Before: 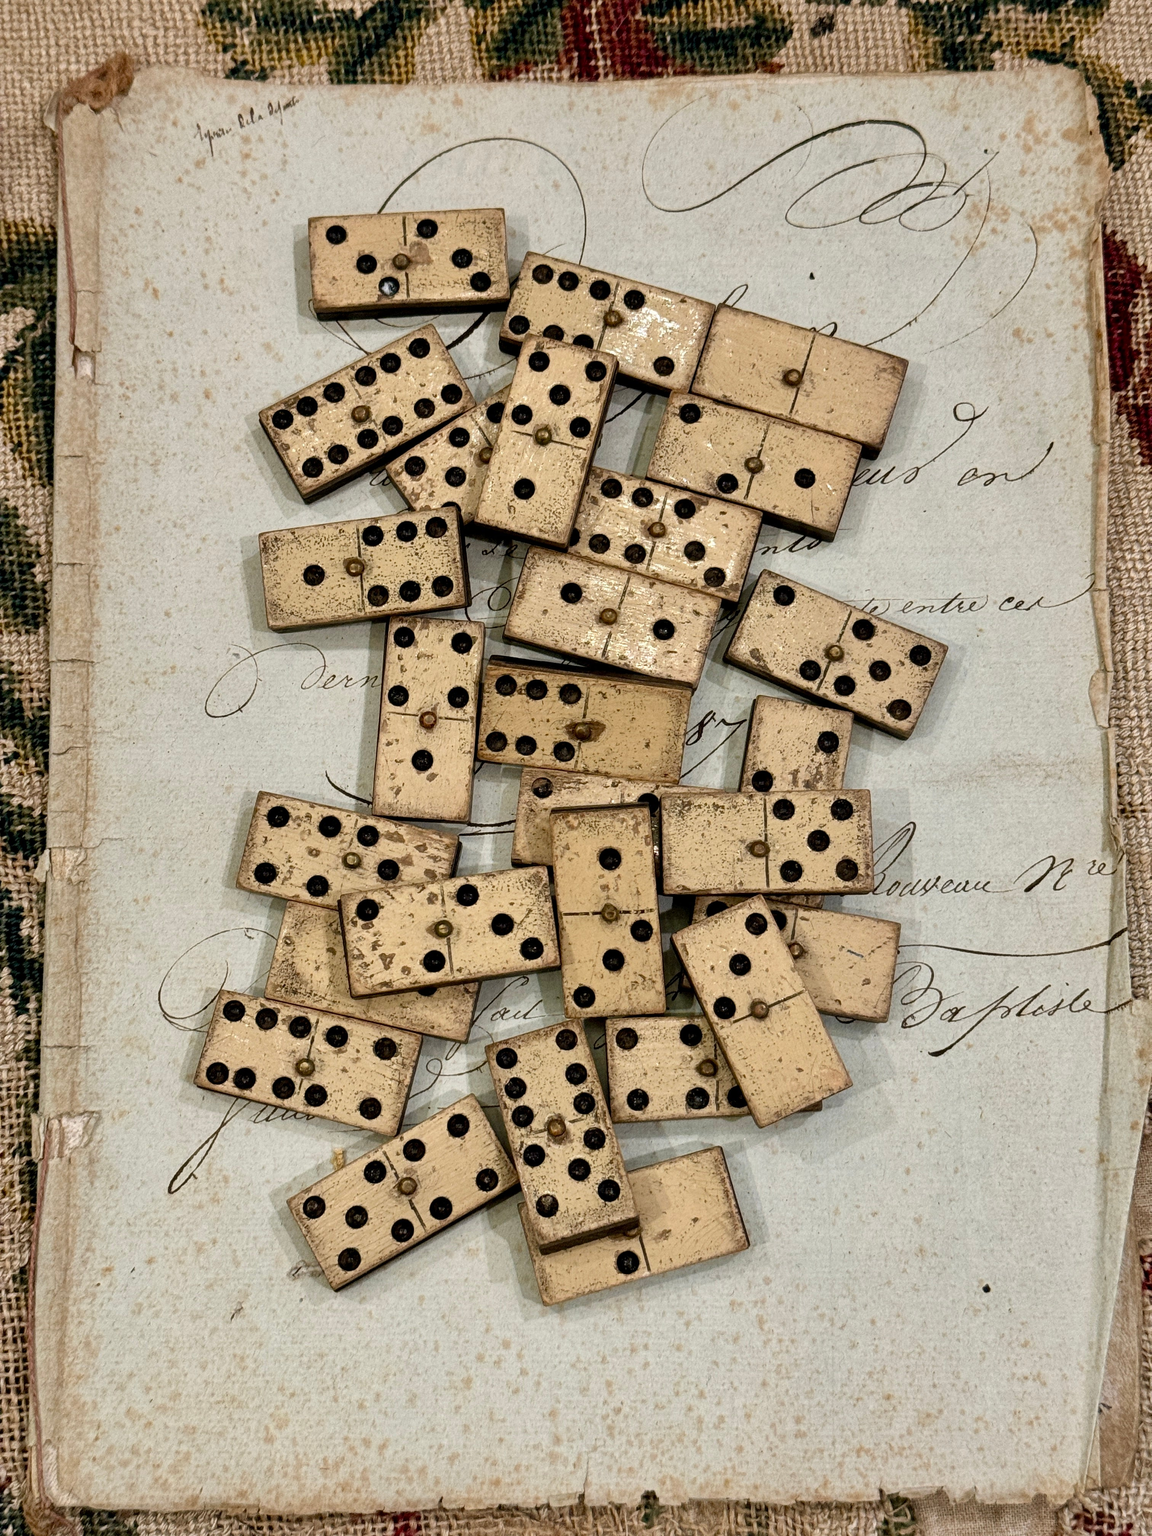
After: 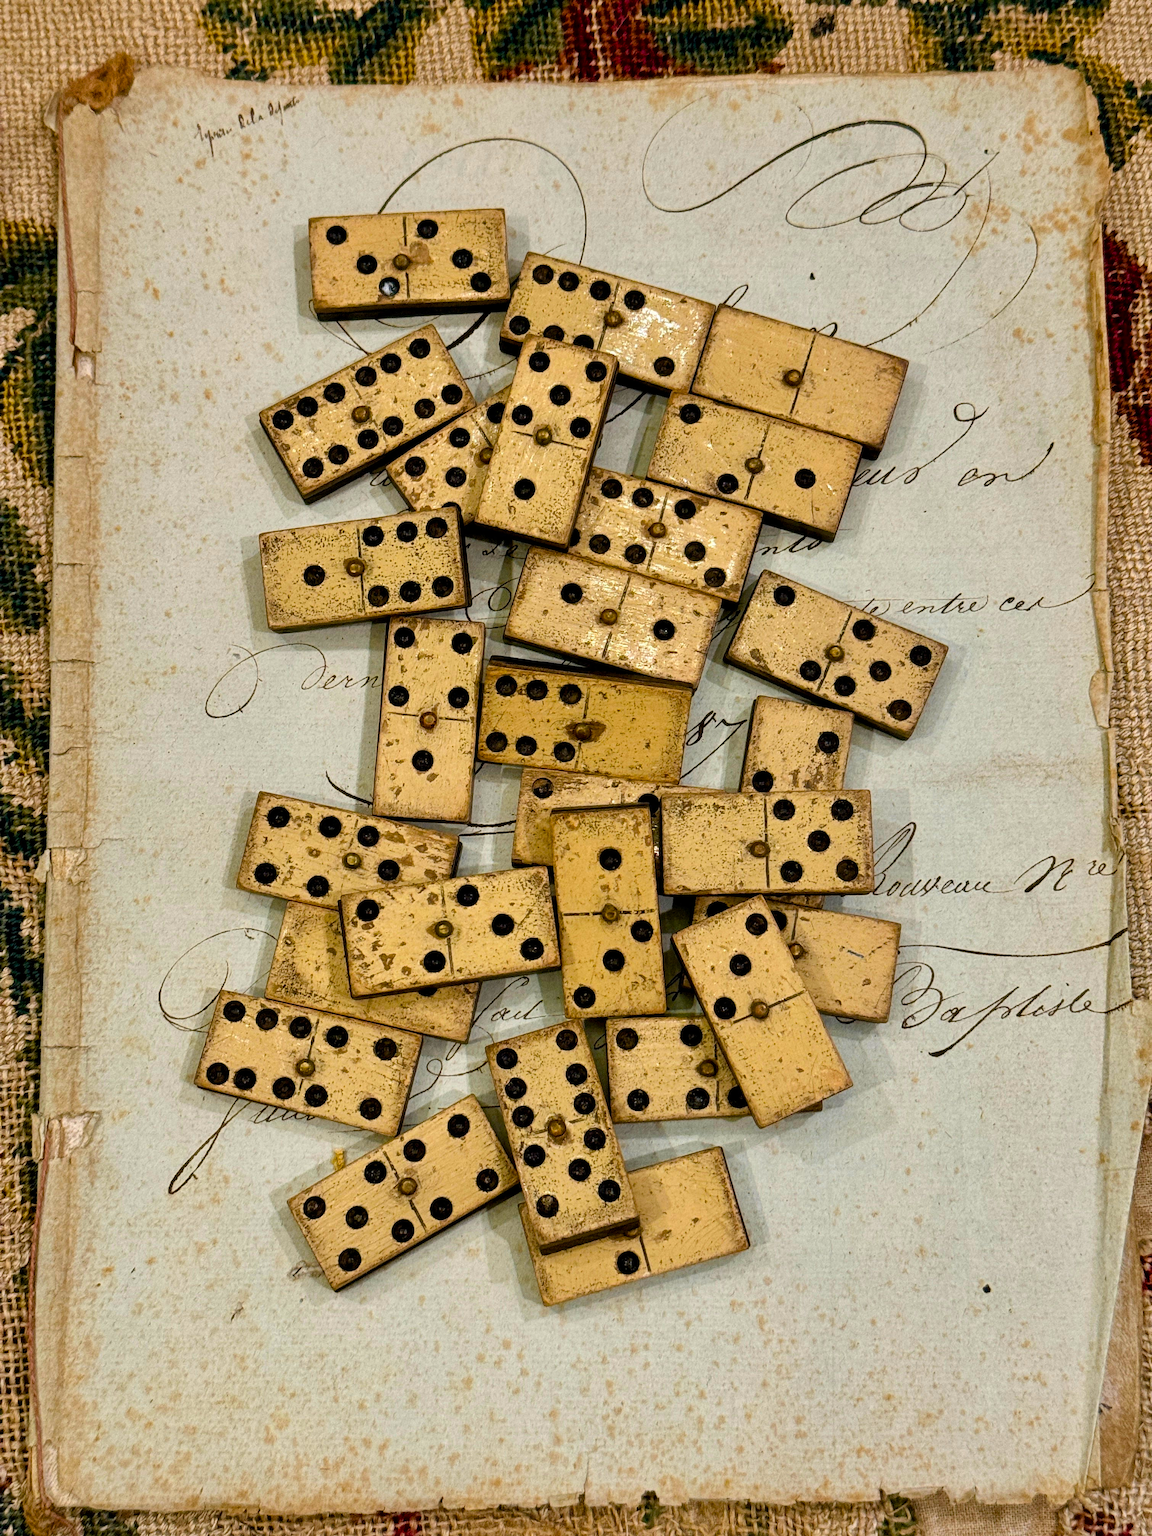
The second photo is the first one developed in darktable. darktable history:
color balance rgb: linear chroma grading › global chroma 14.744%, perceptual saturation grading › global saturation 30.415%, global vibrance 20%
